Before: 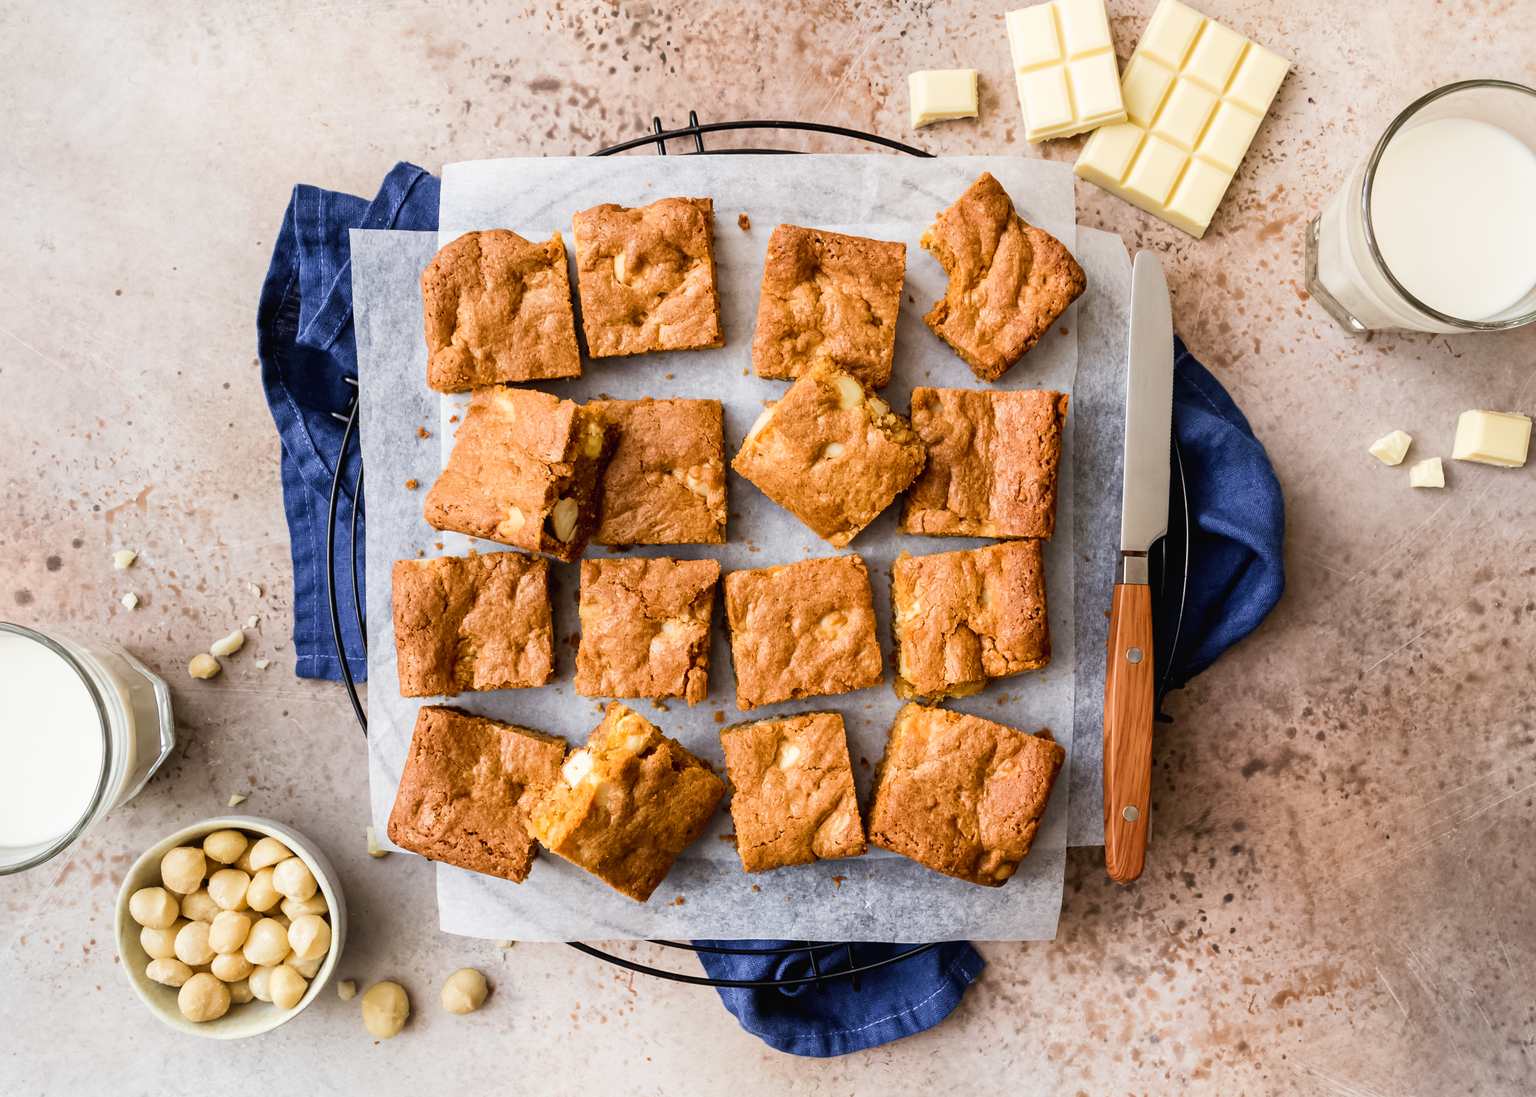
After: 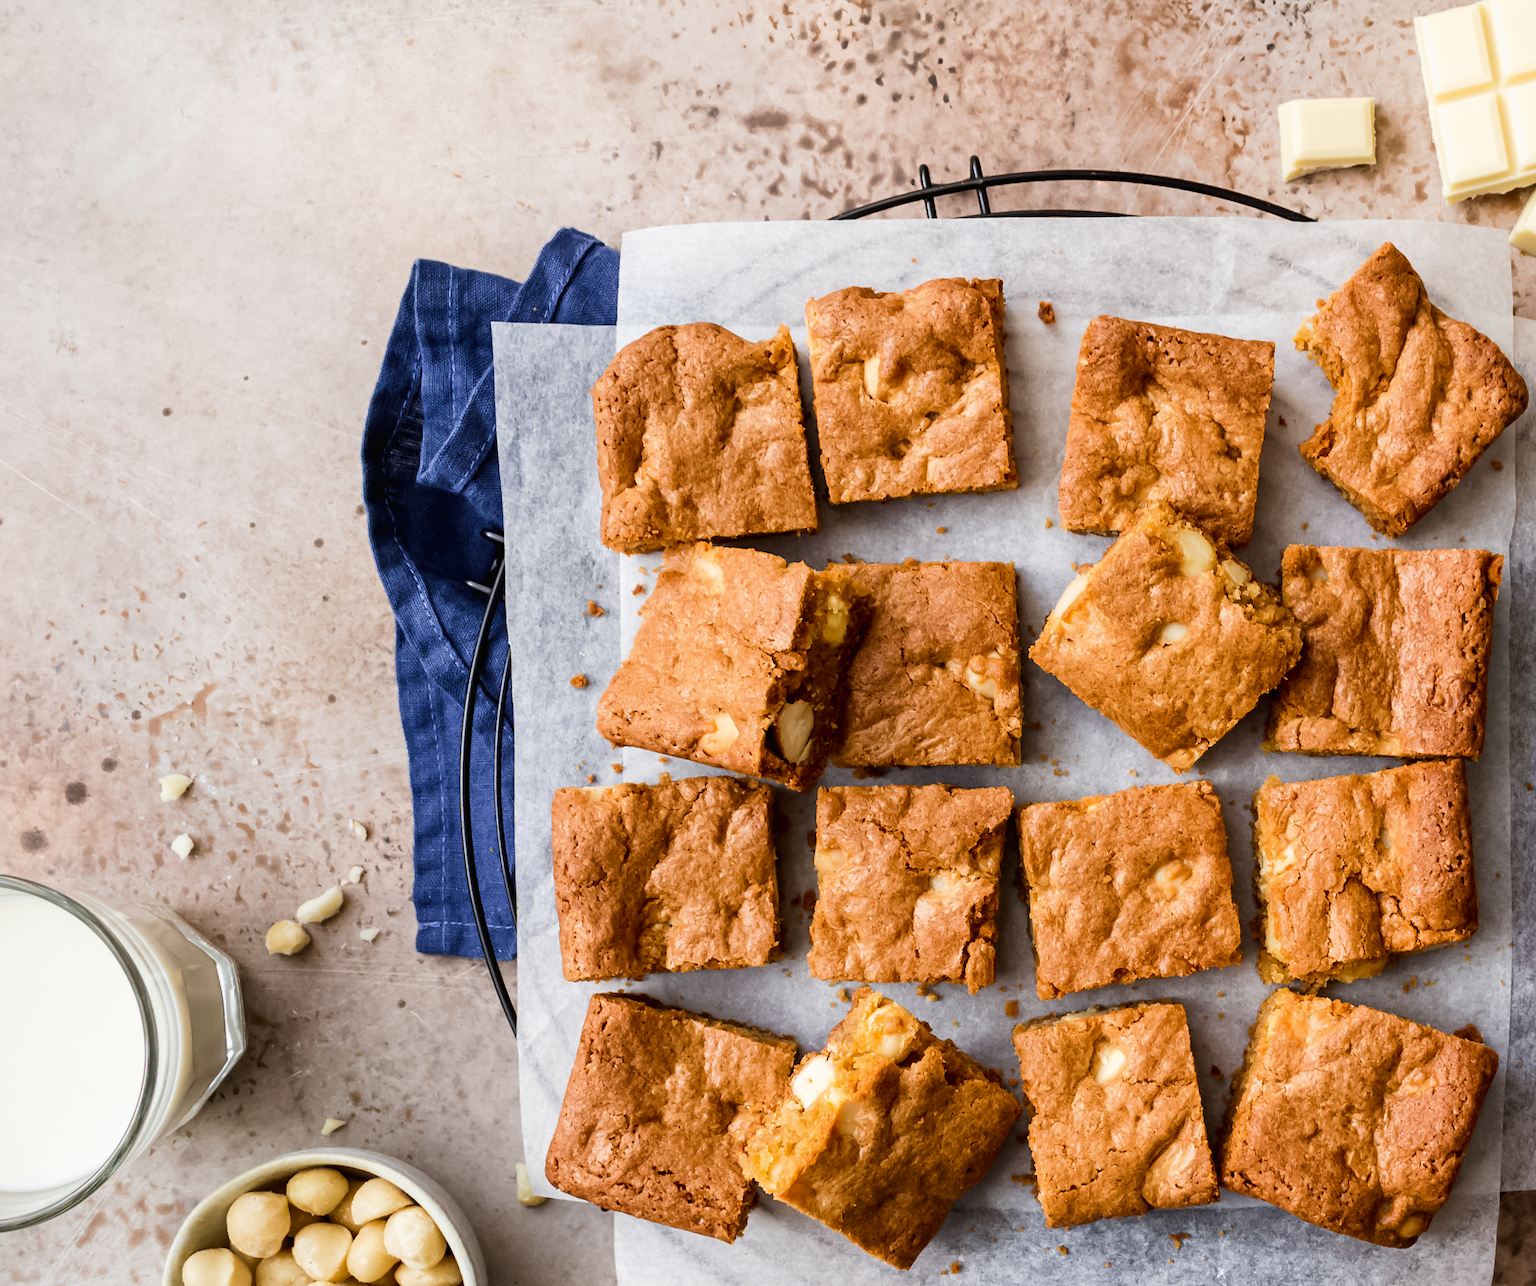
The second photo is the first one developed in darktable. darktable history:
contrast brightness saturation: contrast 0.03, brightness -0.04
crop: right 28.885%, bottom 16.626%
